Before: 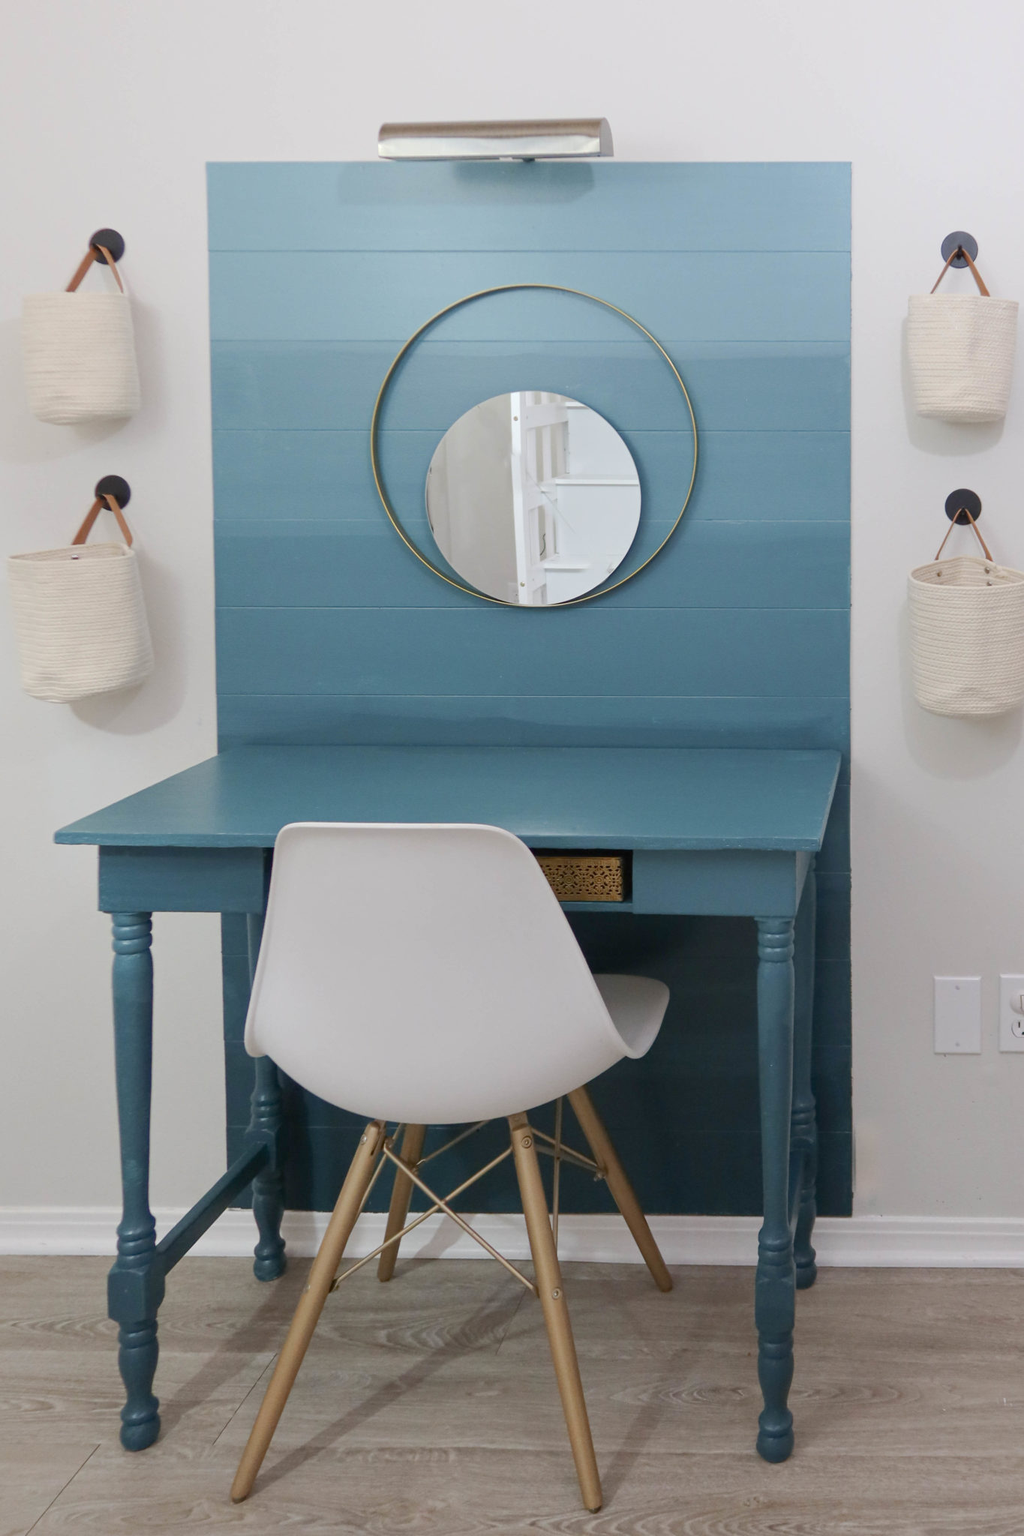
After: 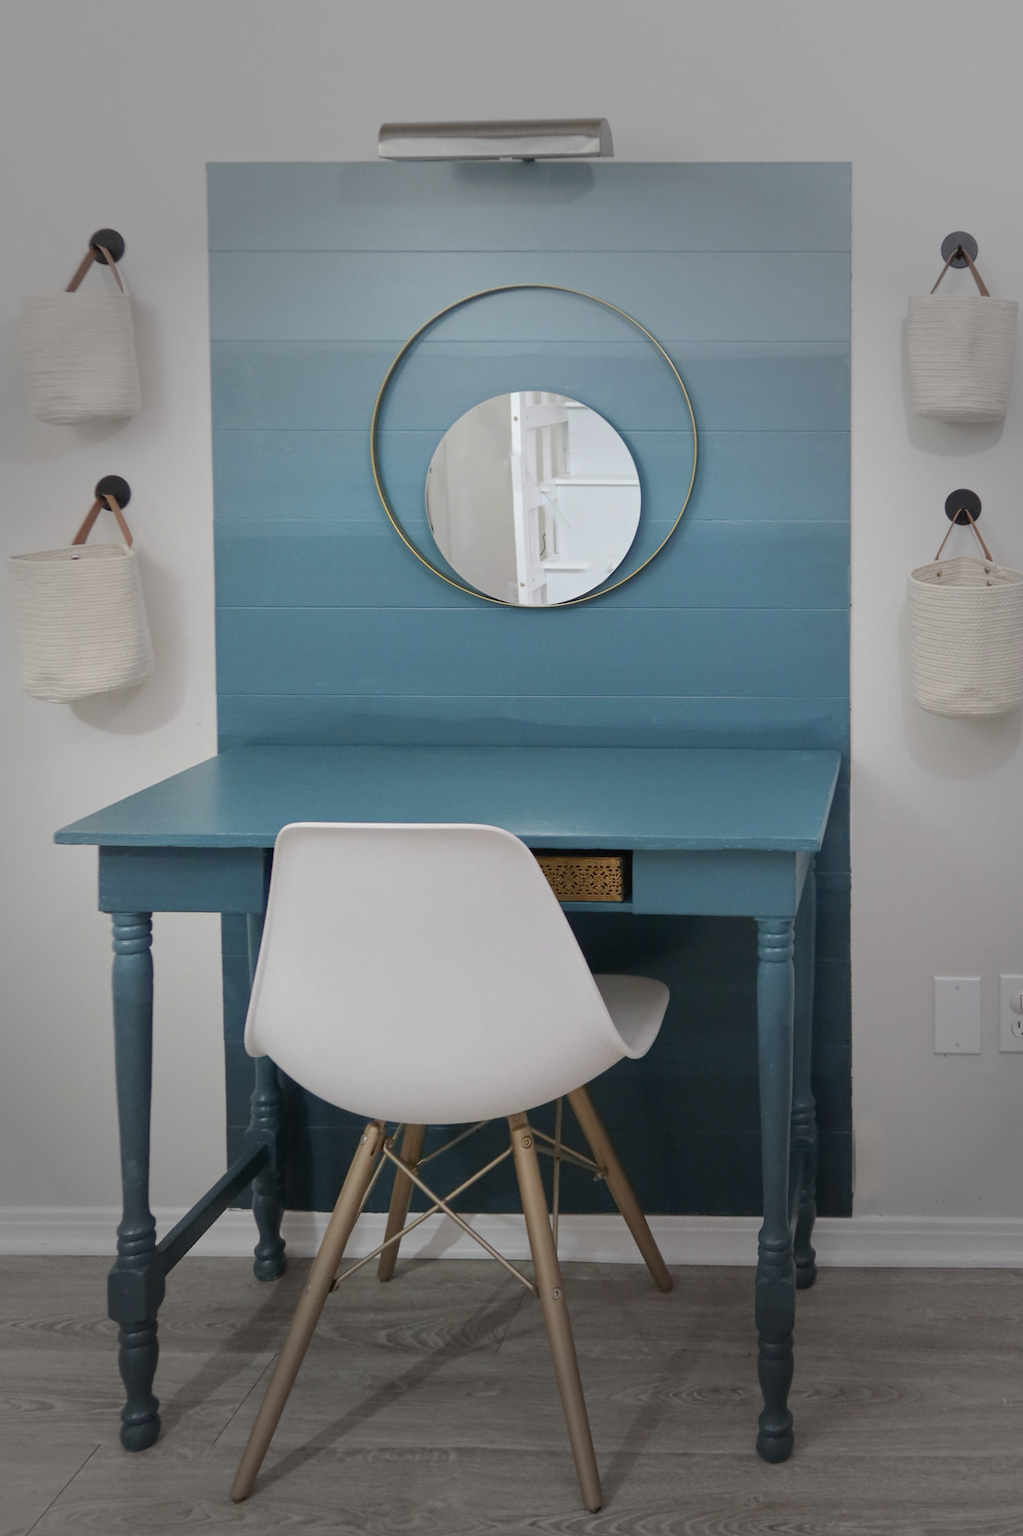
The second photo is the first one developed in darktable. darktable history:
vignetting: fall-off start 39.72%, fall-off radius 40.56%
